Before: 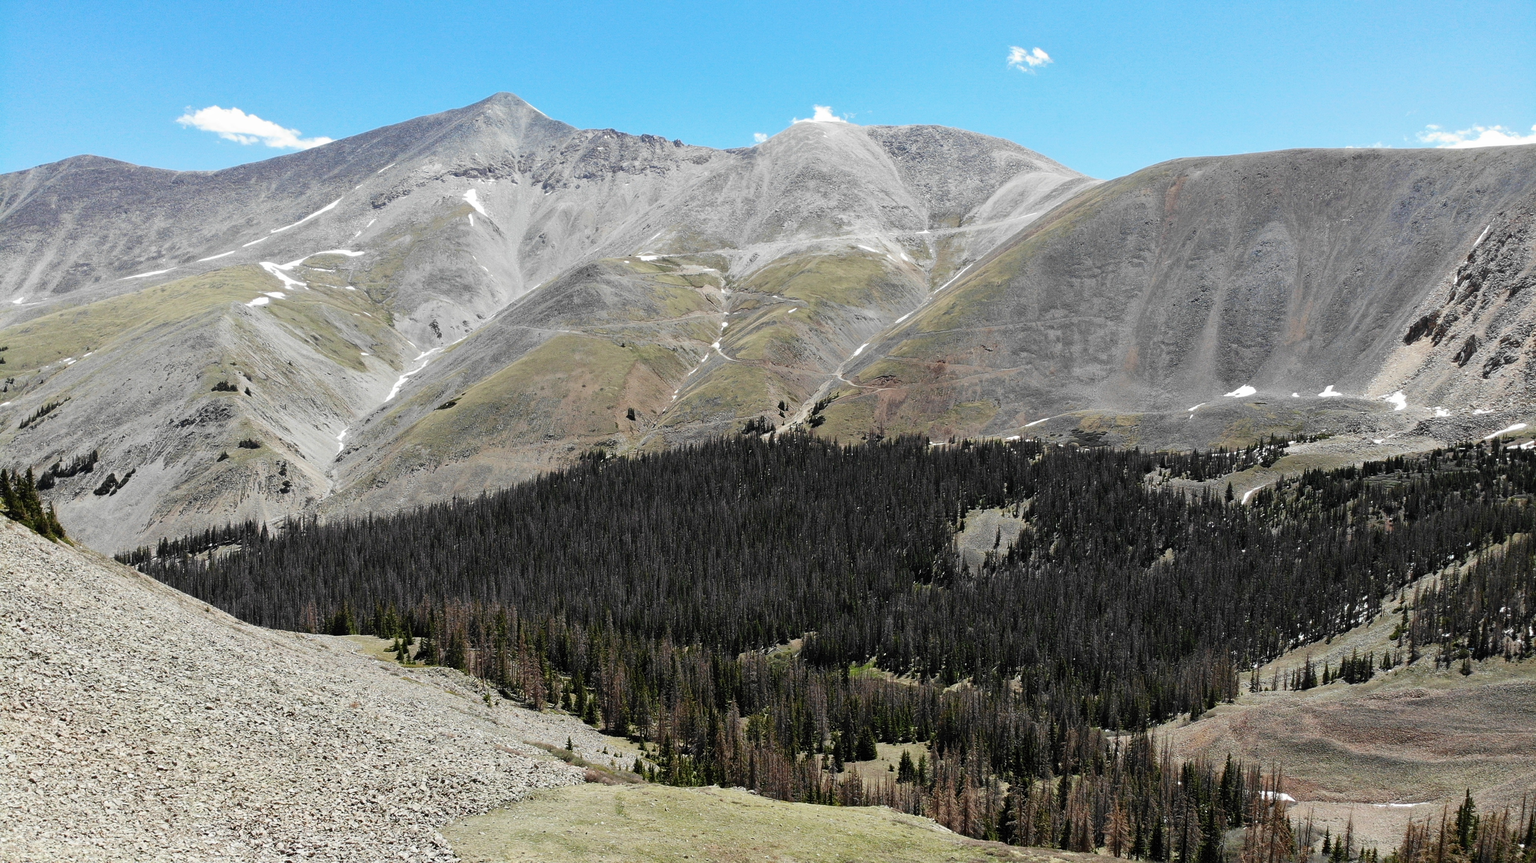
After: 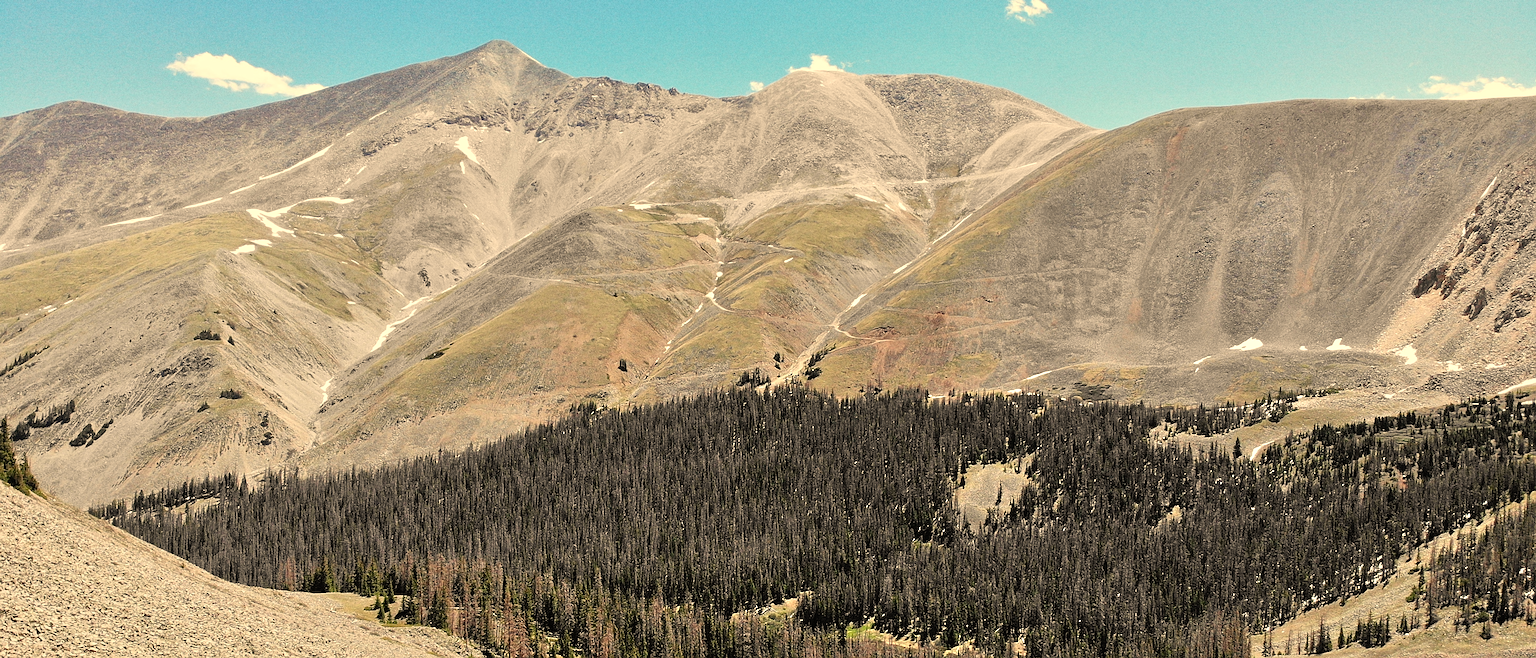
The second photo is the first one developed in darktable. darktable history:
crop: left 0.387%, top 5.469%, bottom 19.809%
tone equalizer: -7 EV 0.15 EV, -6 EV 0.6 EV, -5 EV 1.15 EV, -4 EV 1.33 EV, -3 EV 1.15 EV, -2 EV 0.6 EV, -1 EV 0.15 EV, mask exposure compensation -0.5 EV
white balance: red 1.138, green 0.996, blue 0.812
exposure: exposure -0.04 EV, compensate highlight preservation false
rotate and perspective: rotation 0.226°, lens shift (vertical) -0.042, crop left 0.023, crop right 0.982, crop top 0.006, crop bottom 0.994
sharpen: on, module defaults
grain: coarseness 8.68 ISO, strength 31.94%
